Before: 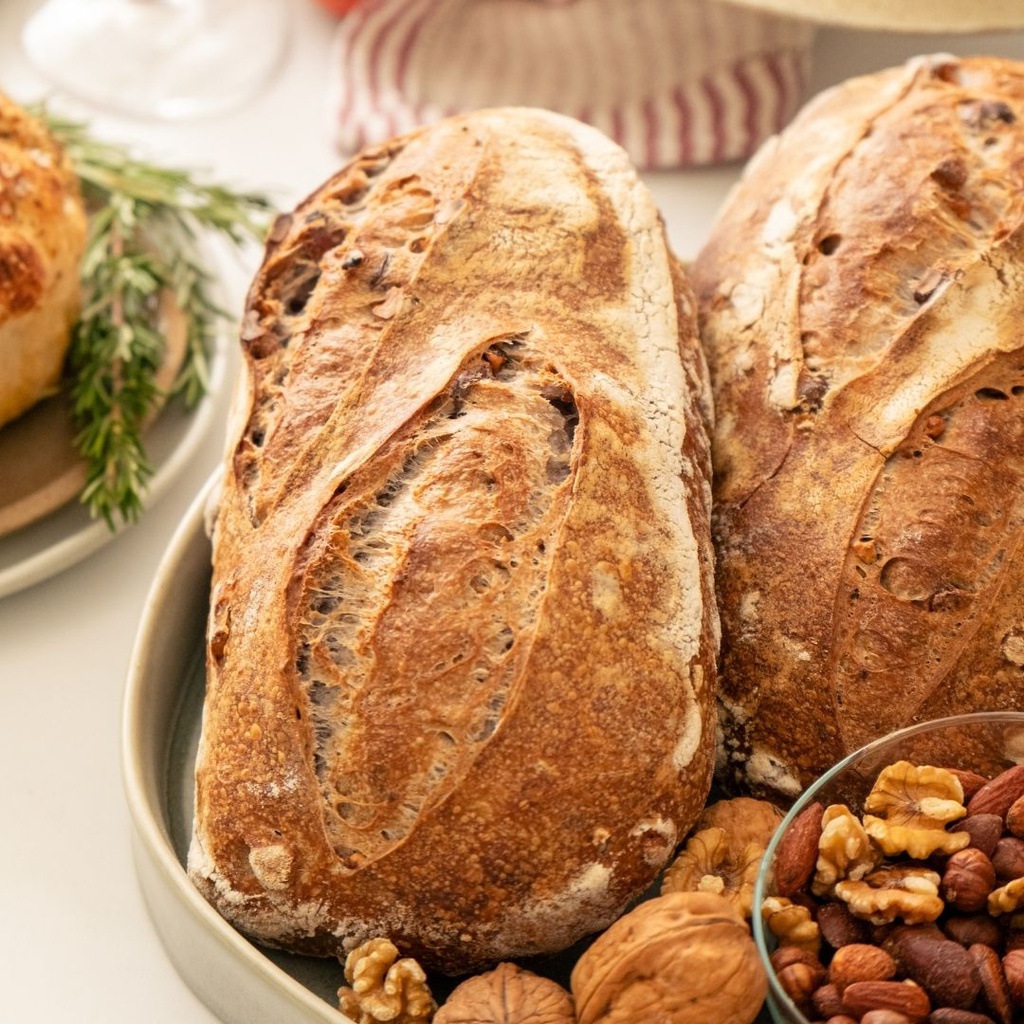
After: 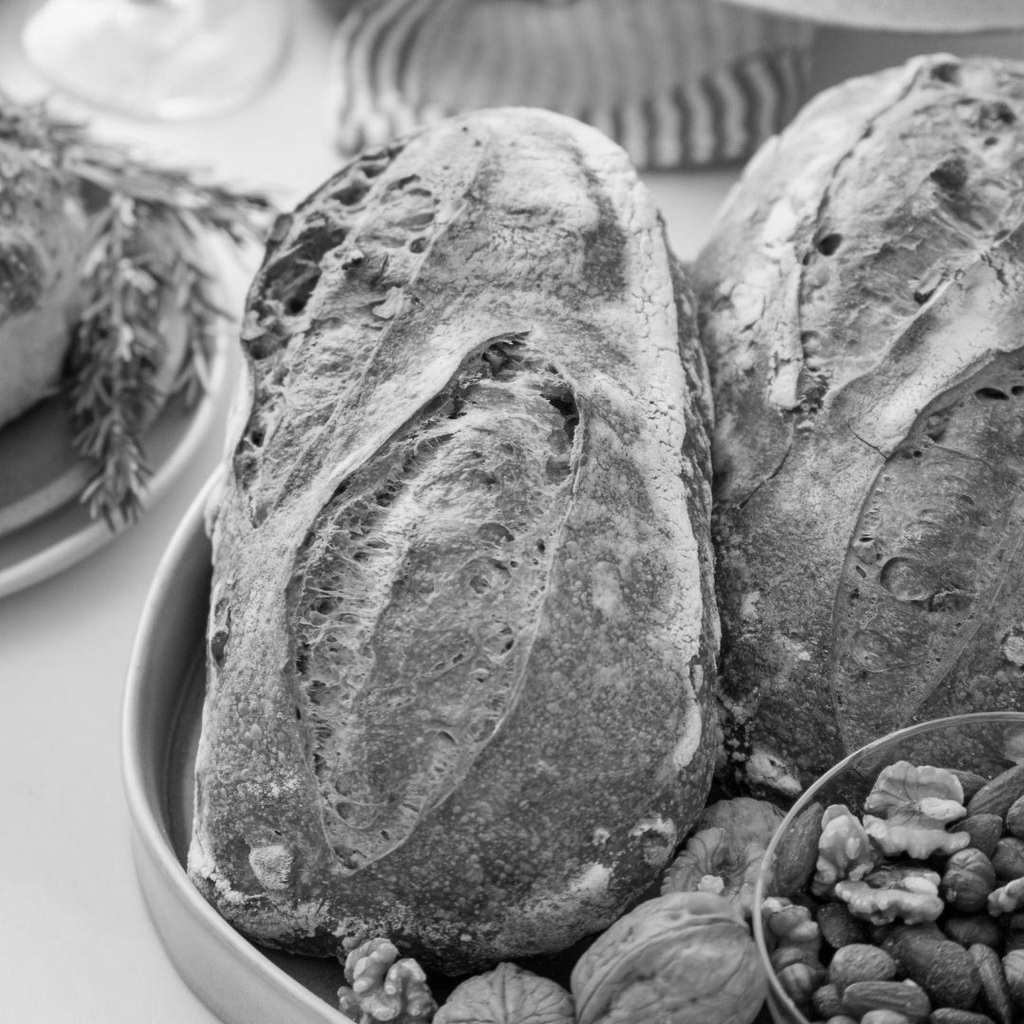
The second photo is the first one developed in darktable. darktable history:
monochrome: a -4.13, b 5.16, size 1
shadows and highlights: shadows 43.71, white point adjustment -1.46, soften with gaussian
